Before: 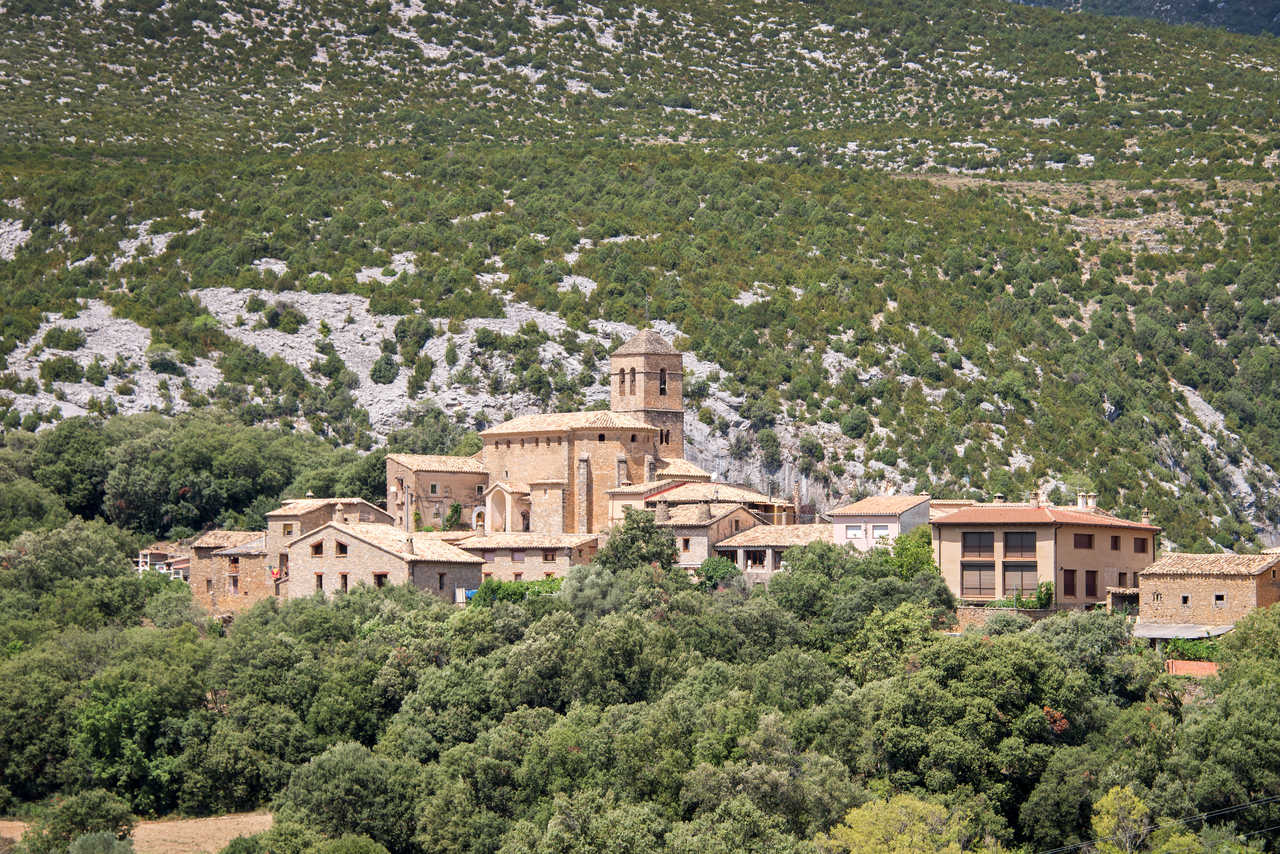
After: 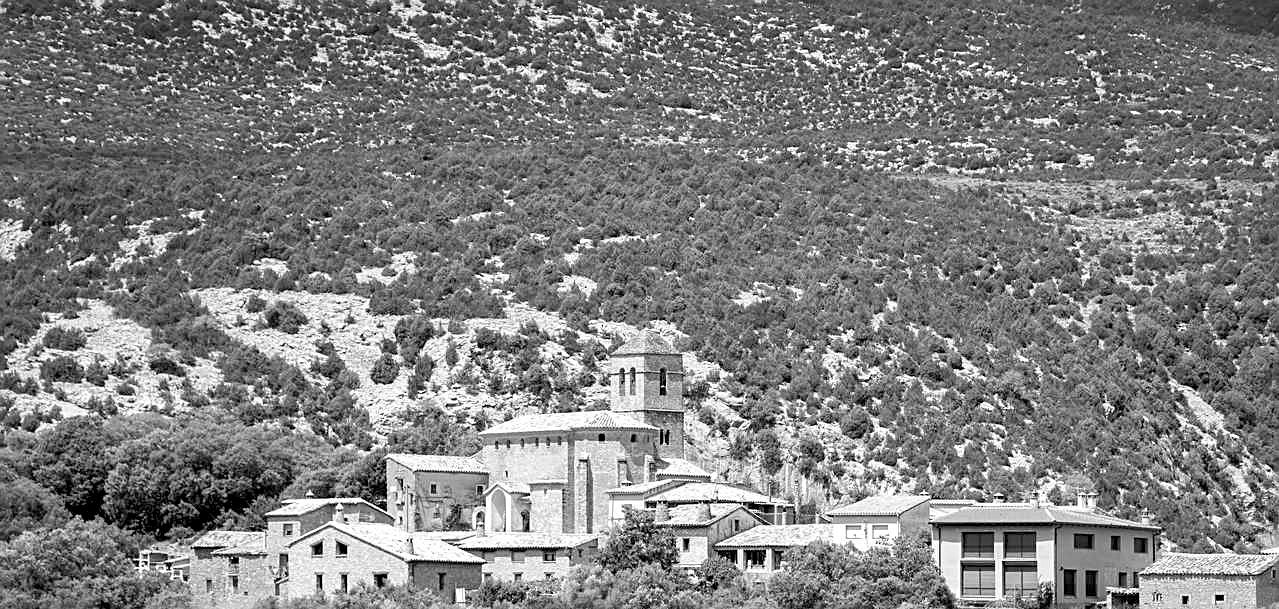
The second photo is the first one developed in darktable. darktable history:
sharpen: on, module defaults
rgb levels: levels [[0.01, 0.419, 0.839], [0, 0.5, 1], [0, 0.5, 1]]
monochrome: on, module defaults
crop: bottom 28.576%
